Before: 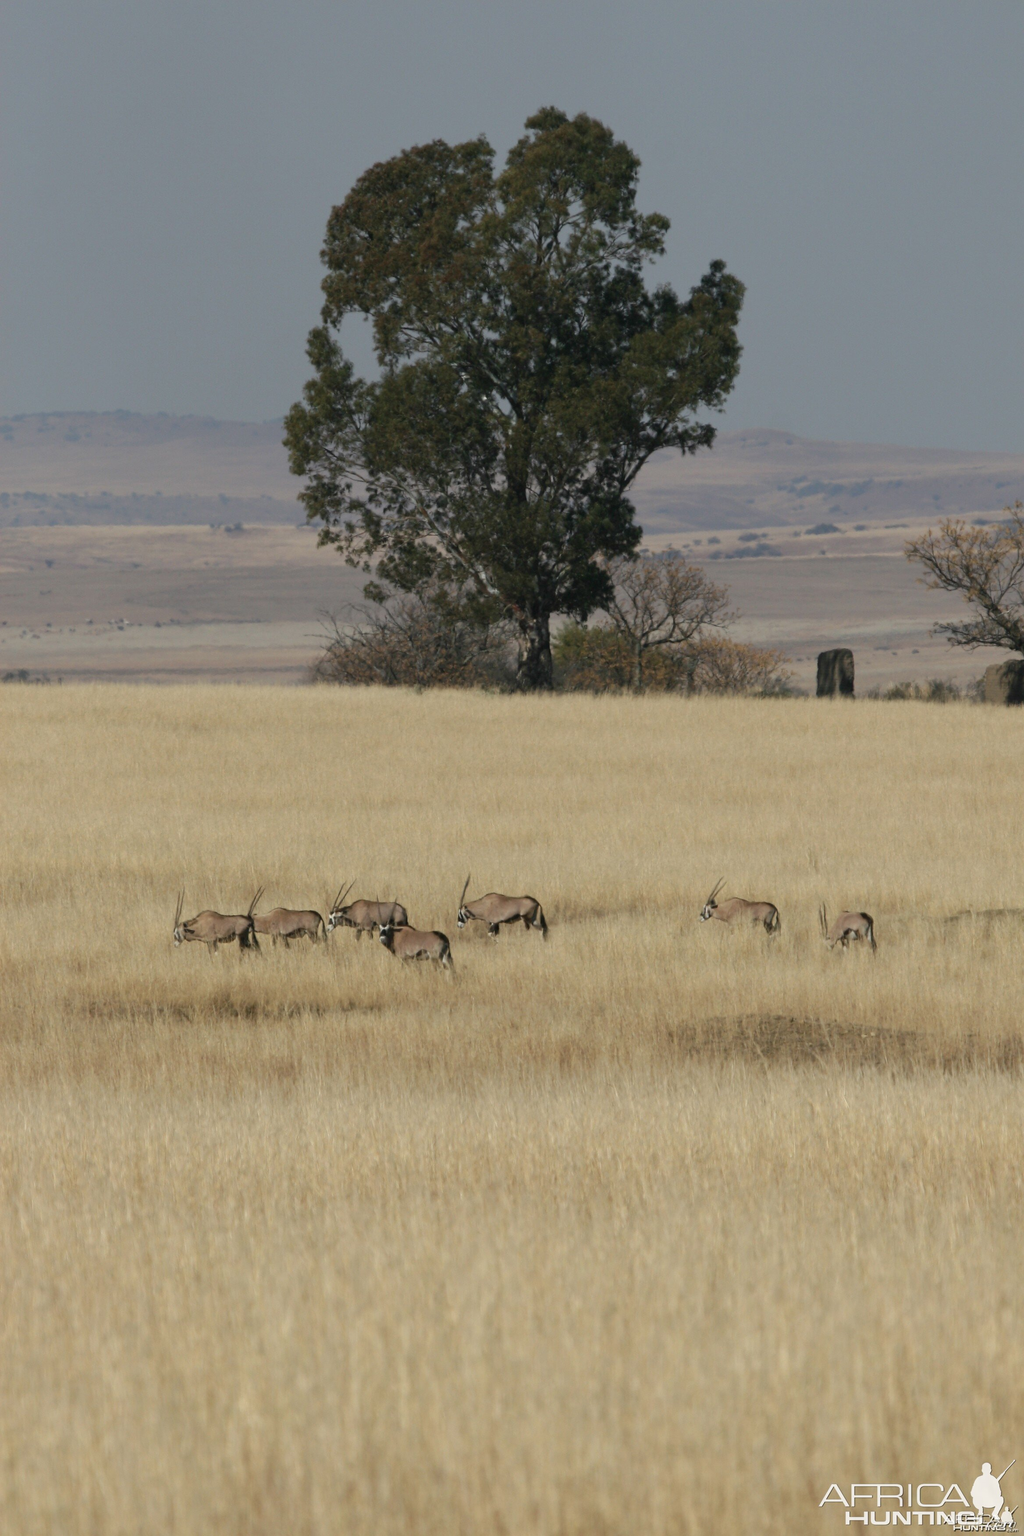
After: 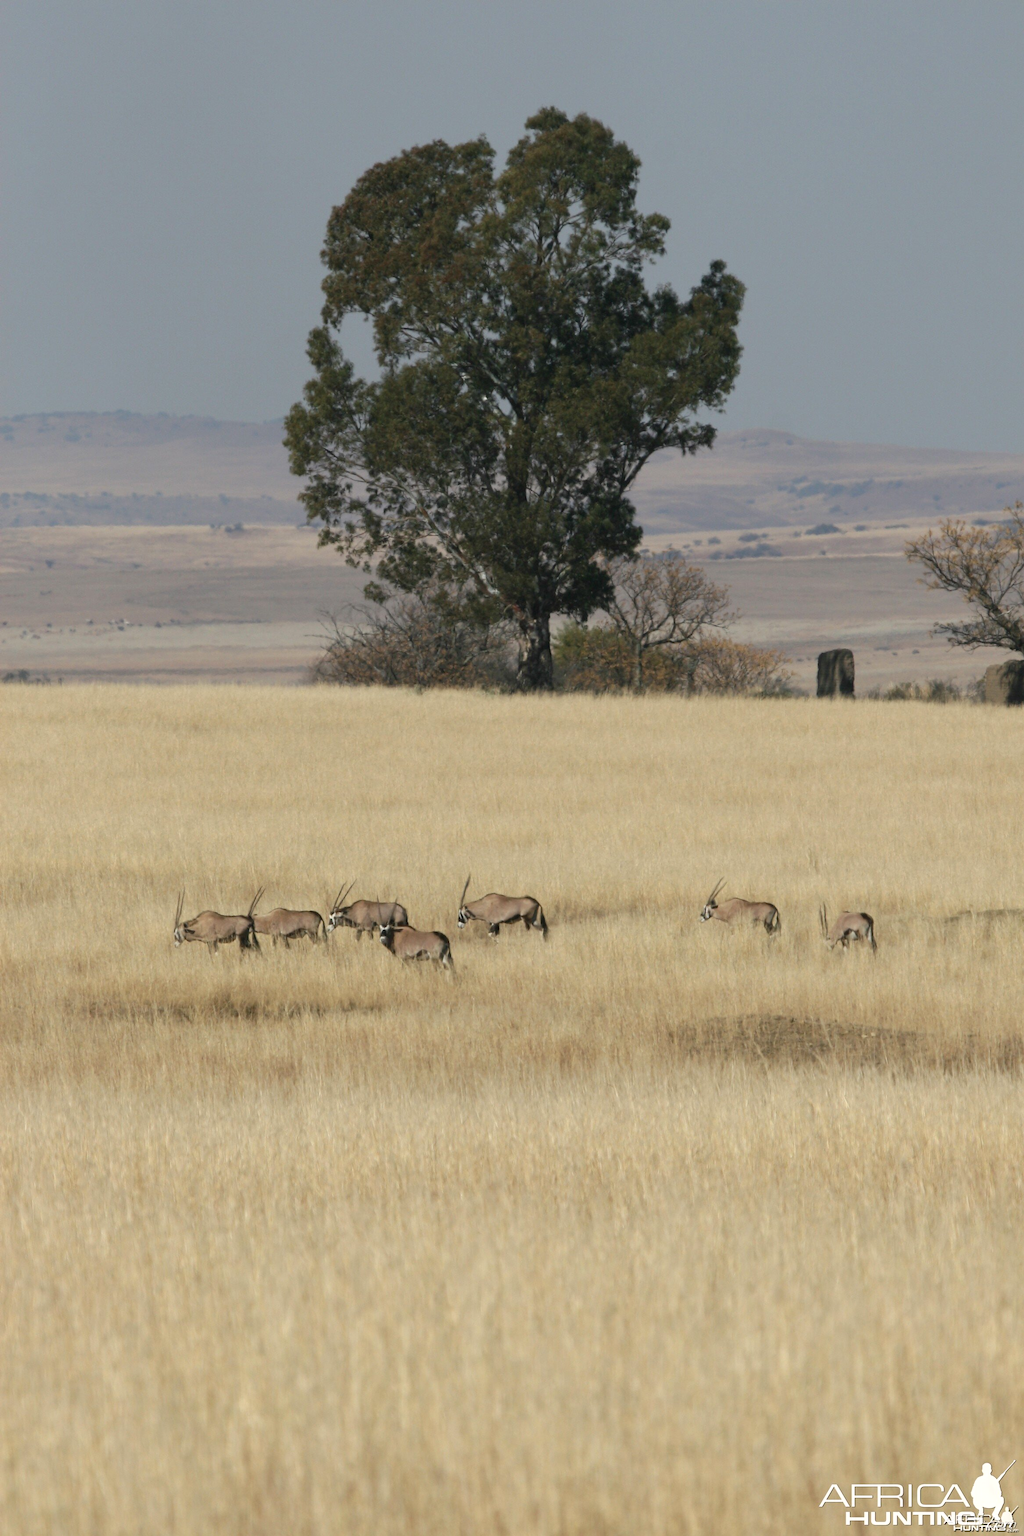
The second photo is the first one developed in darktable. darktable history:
exposure: exposure 0.291 EV, compensate highlight preservation false
